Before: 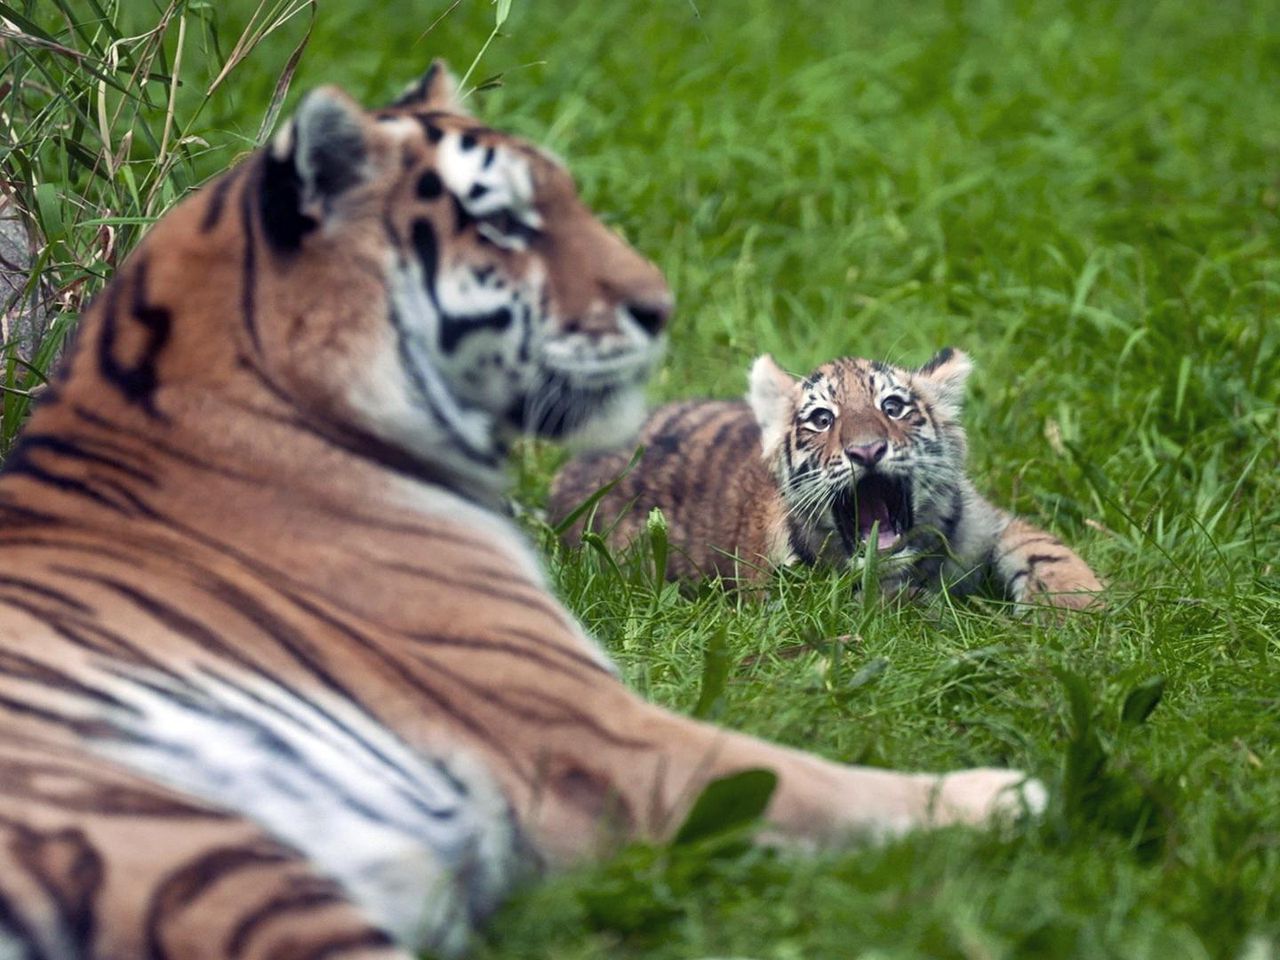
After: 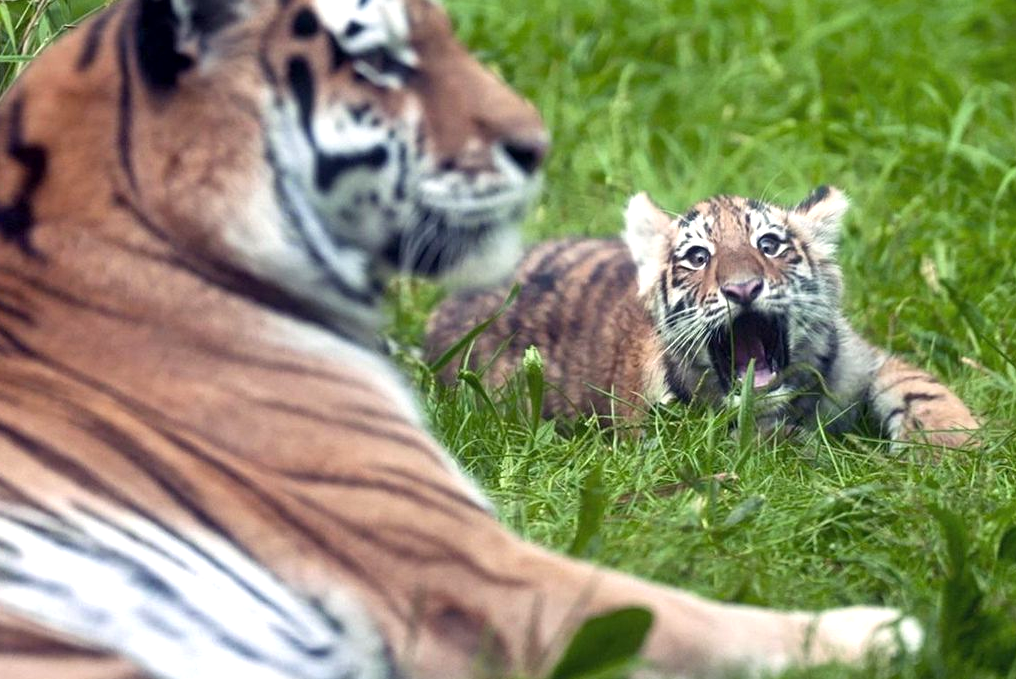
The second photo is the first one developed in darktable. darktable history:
crop: left 9.712%, top 16.928%, right 10.845%, bottom 12.332%
exposure: black level correction 0.001, exposure 0.5 EV, compensate exposure bias true, compensate highlight preservation false
shadows and highlights: shadows 52.34, highlights -28.23, soften with gaussian
